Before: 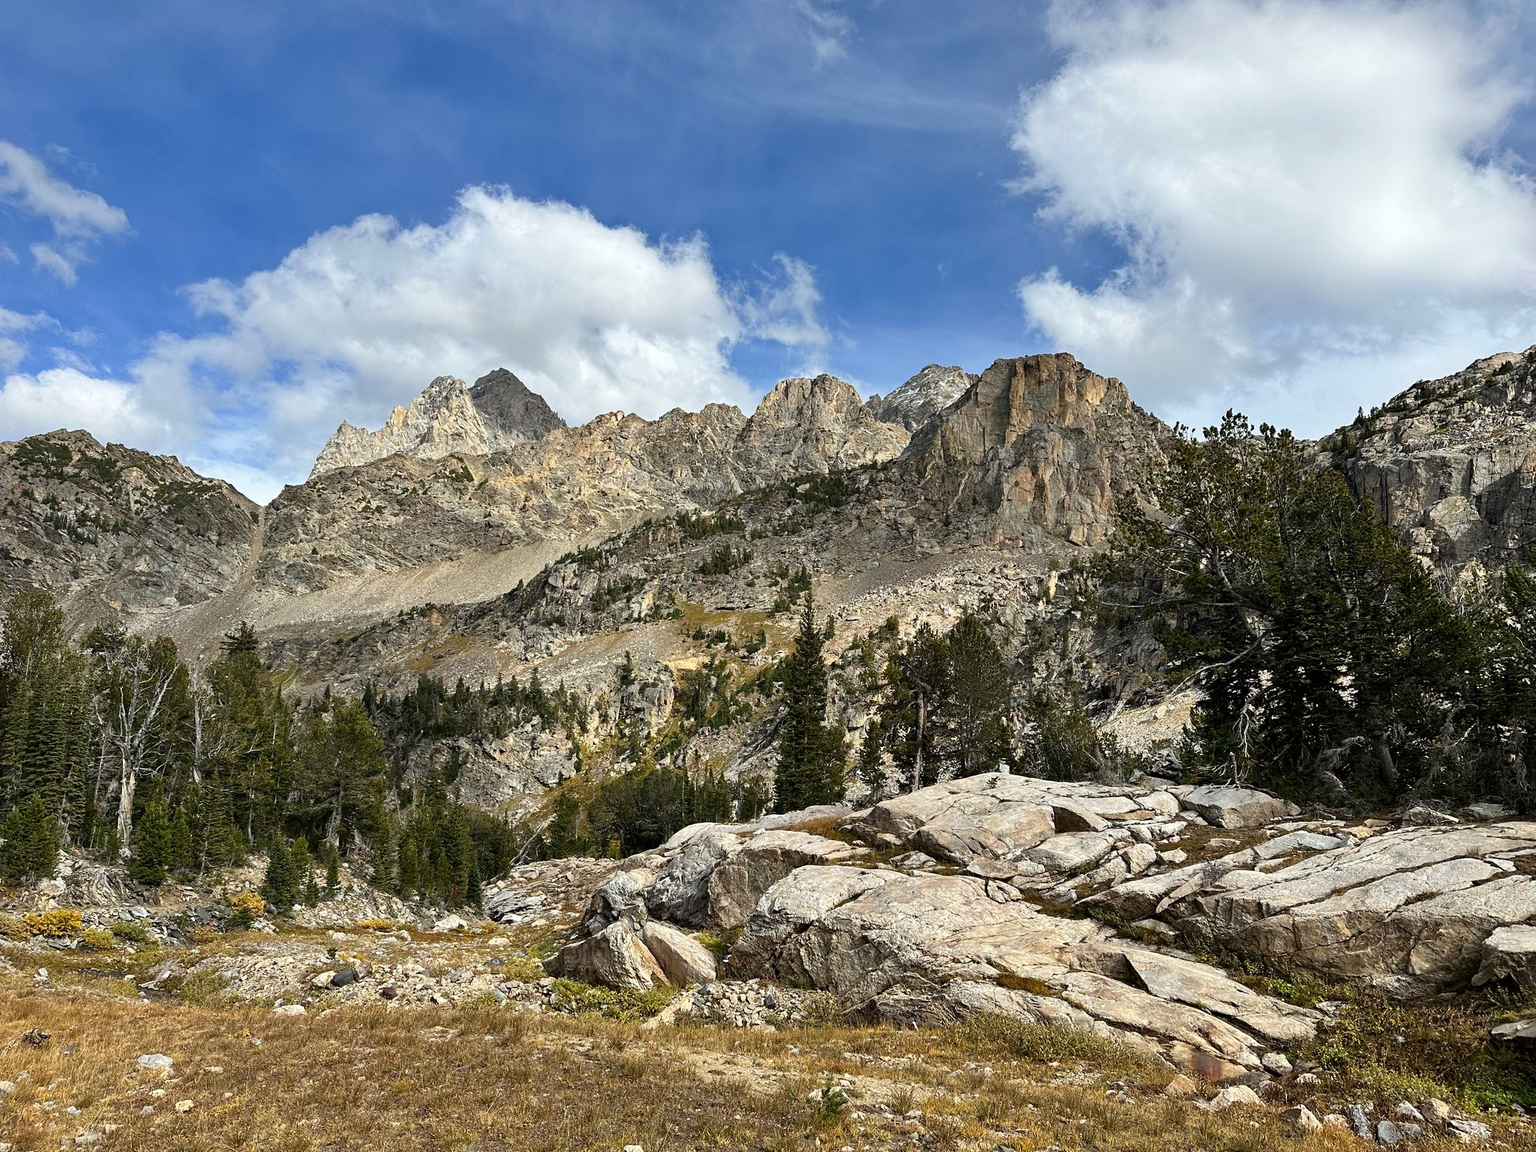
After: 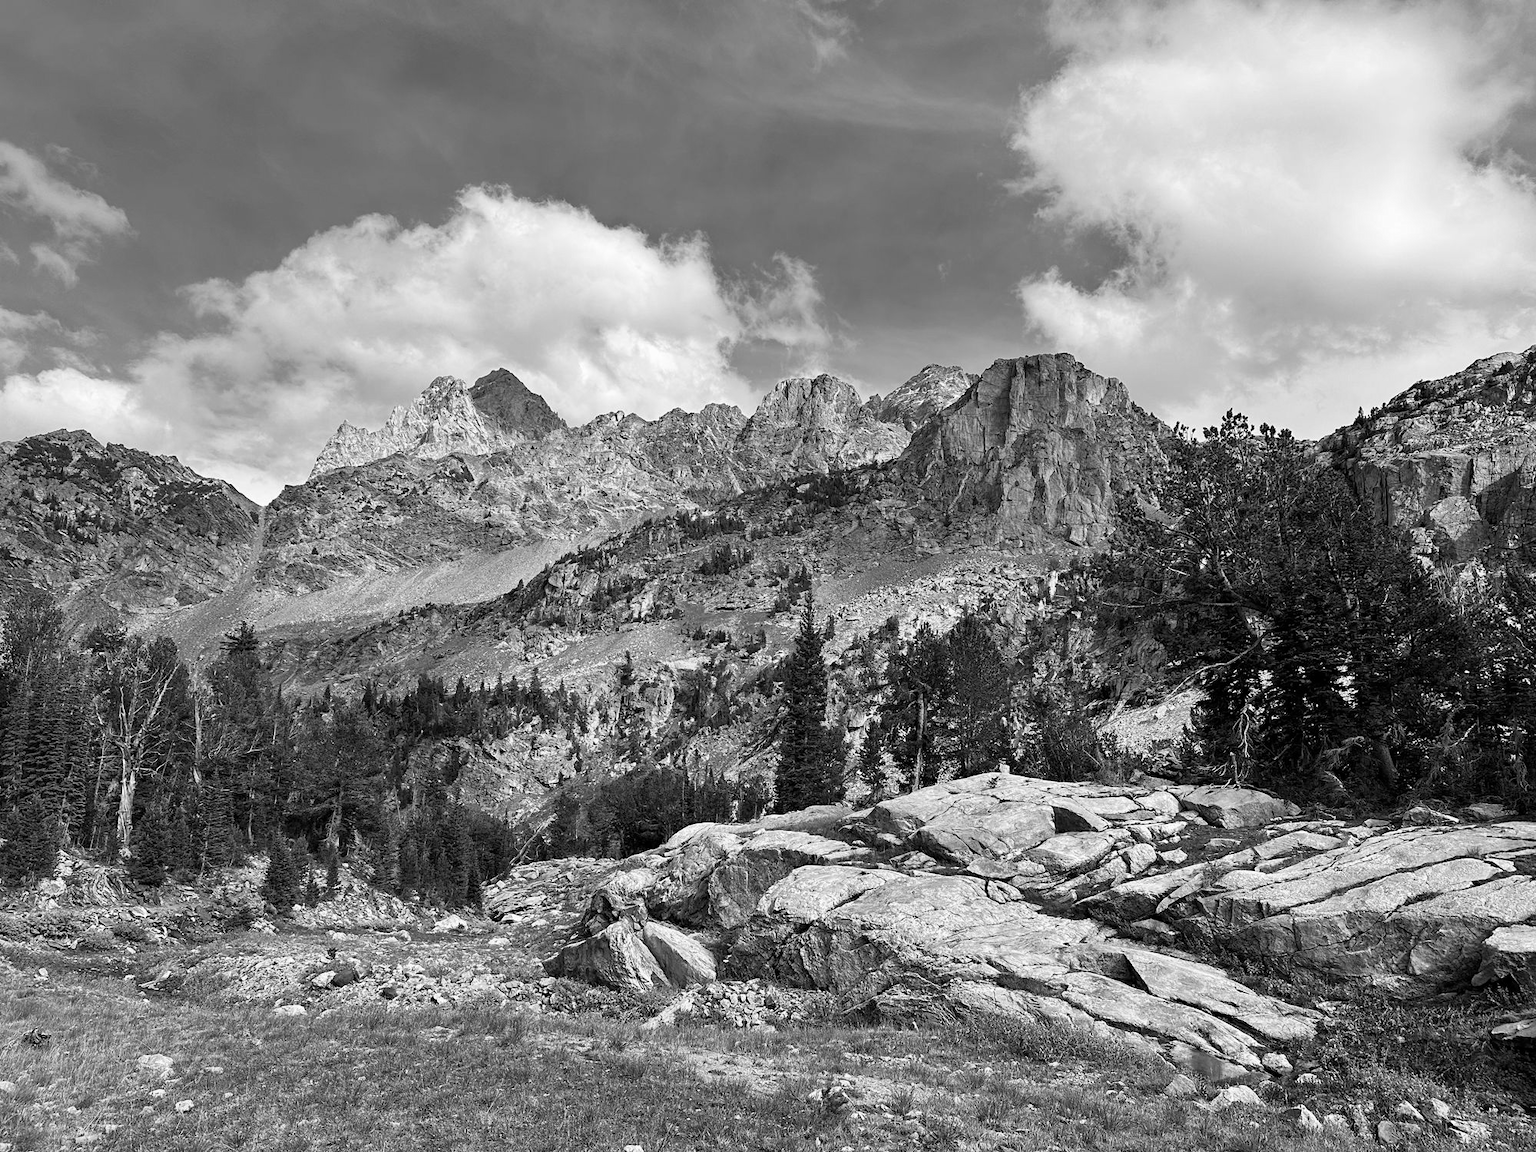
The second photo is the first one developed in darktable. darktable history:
monochrome: on, module defaults
color balance rgb: shadows lift › hue 87.51°, highlights gain › chroma 0.68%, highlights gain › hue 55.1°, global offset › chroma 0.13%, global offset › hue 253.66°, linear chroma grading › global chroma 0.5%, perceptual saturation grading › global saturation 16.38%
